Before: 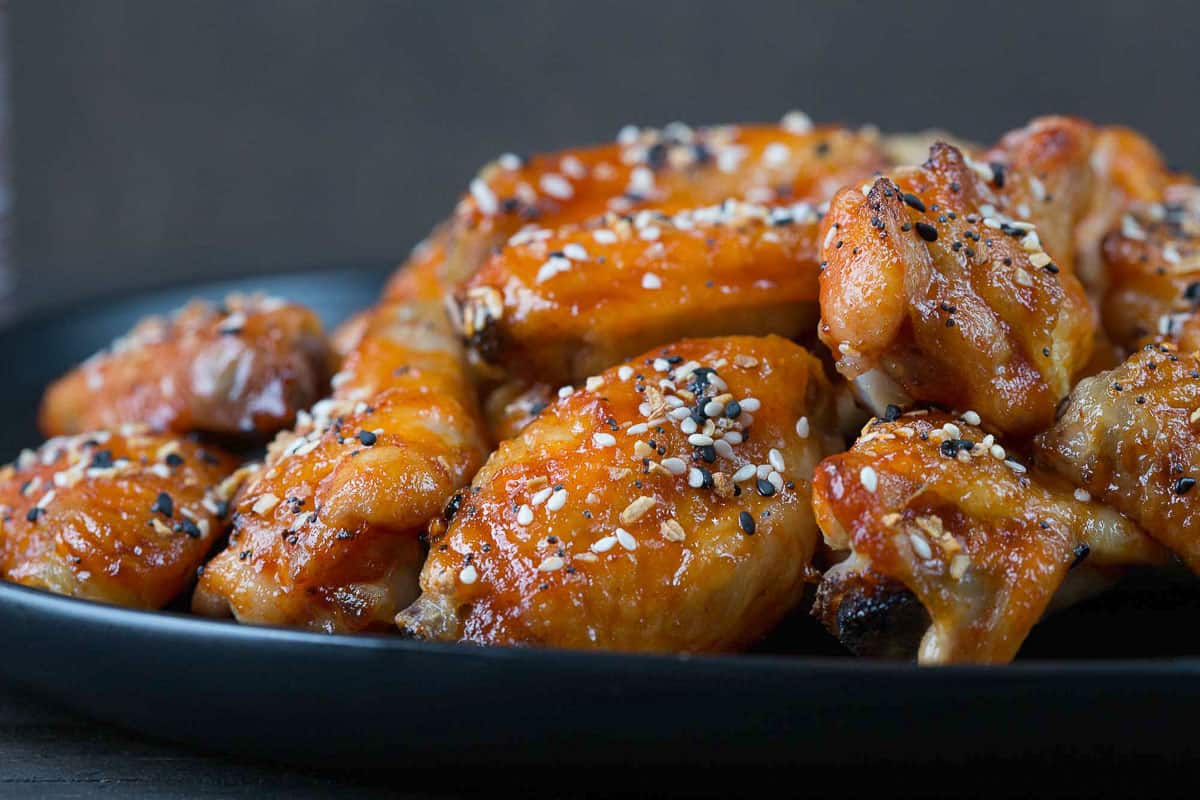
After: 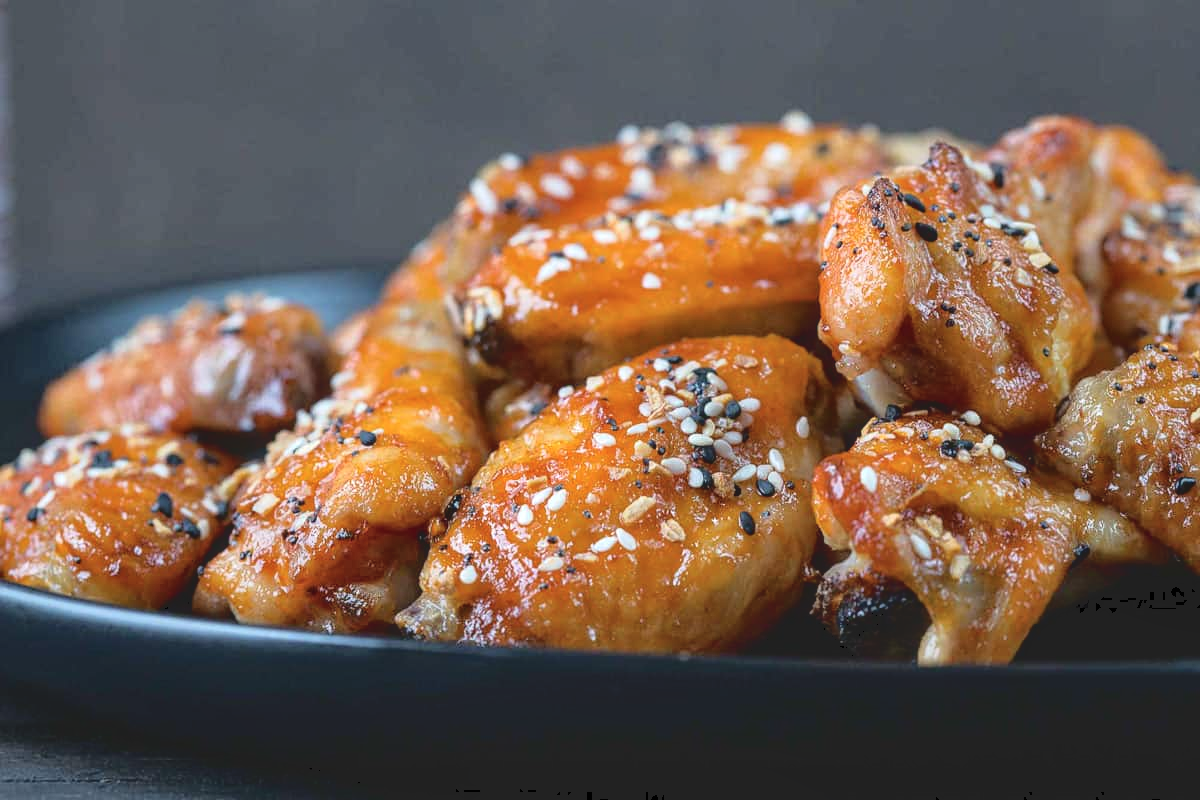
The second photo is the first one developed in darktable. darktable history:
local contrast: on, module defaults
tone curve: curves: ch0 [(0, 0) (0.003, 0.132) (0.011, 0.13) (0.025, 0.134) (0.044, 0.138) (0.069, 0.154) (0.1, 0.17) (0.136, 0.198) (0.177, 0.25) (0.224, 0.308) (0.277, 0.371) (0.335, 0.432) (0.399, 0.491) (0.468, 0.55) (0.543, 0.612) (0.623, 0.679) (0.709, 0.766) (0.801, 0.842) (0.898, 0.912) (1, 1)], color space Lab, independent channels, preserve colors none
